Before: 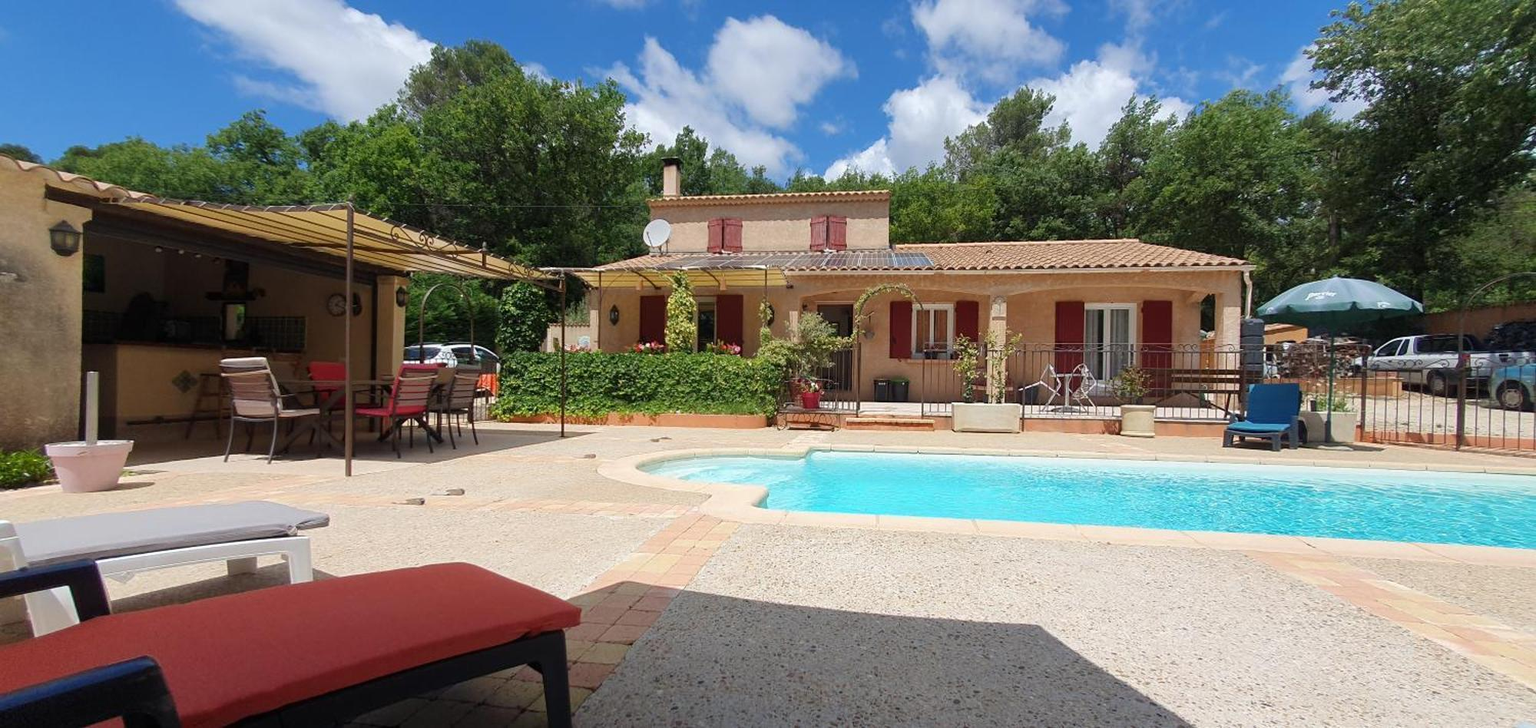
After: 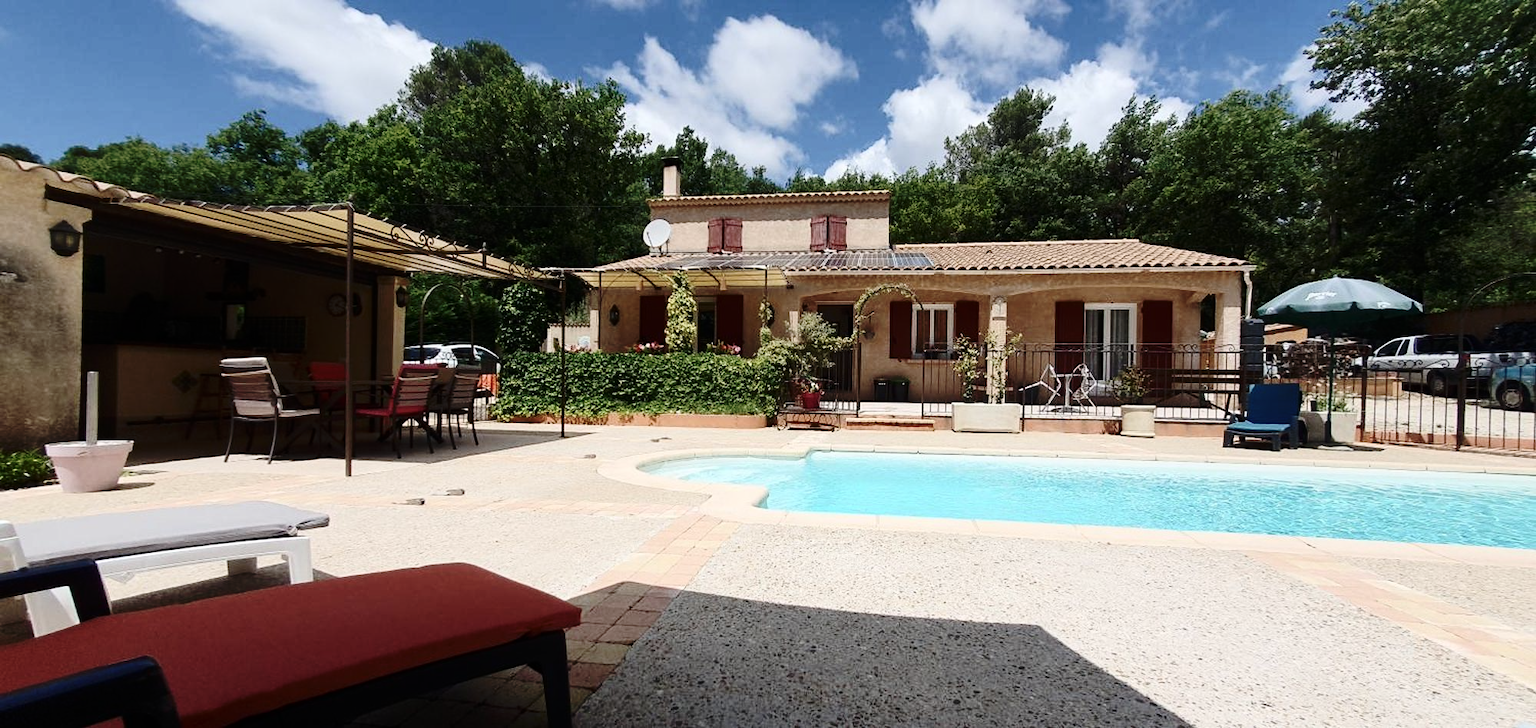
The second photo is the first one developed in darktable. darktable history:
contrast brightness saturation: contrast 0.25, saturation -0.31
exposure: compensate highlight preservation false
base curve: curves: ch0 [(0, 0) (0.073, 0.04) (0.157, 0.139) (0.492, 0.492) (0.758, 0.758) (1, 1)], preserve colors none
